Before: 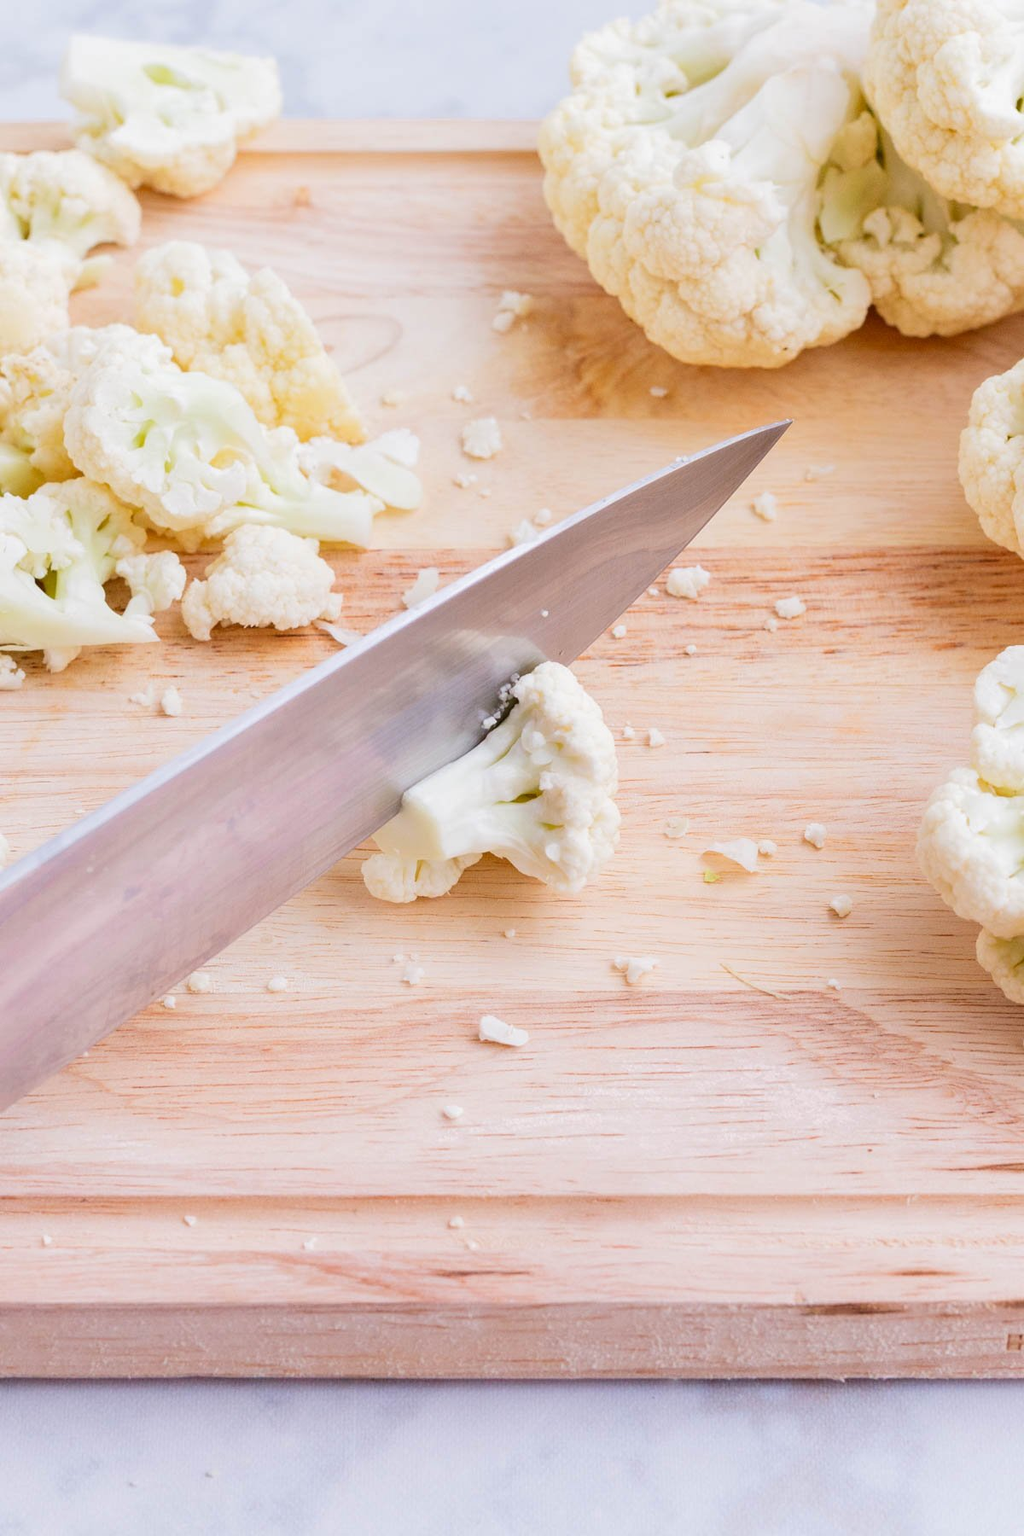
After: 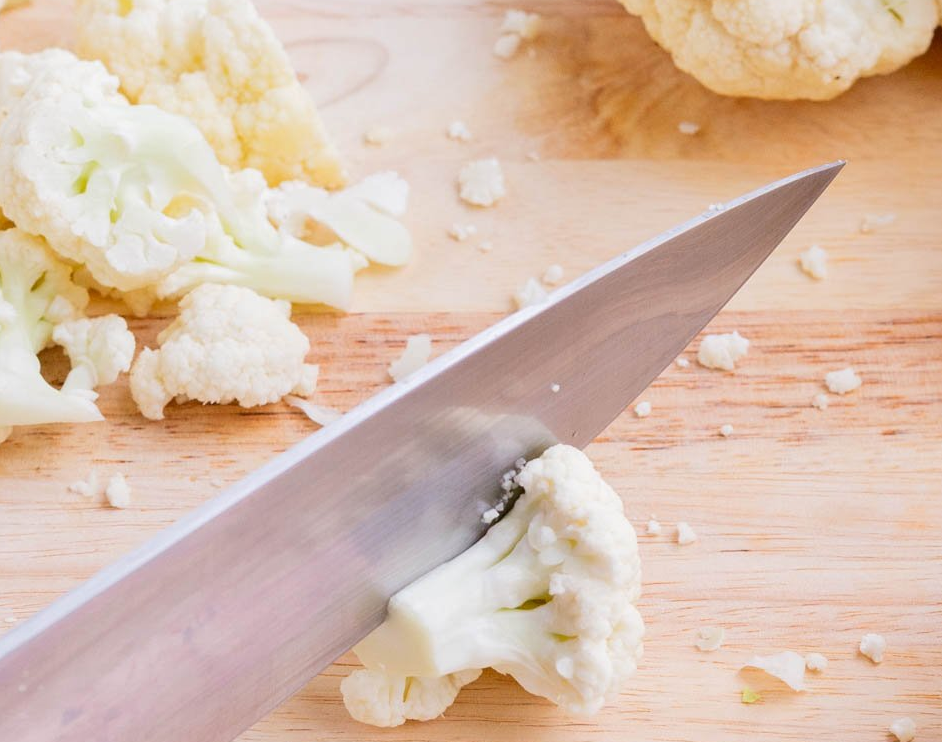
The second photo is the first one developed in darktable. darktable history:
crop: left 6.974%, top 18.413%, right 14.52%, bottom 40.344%
